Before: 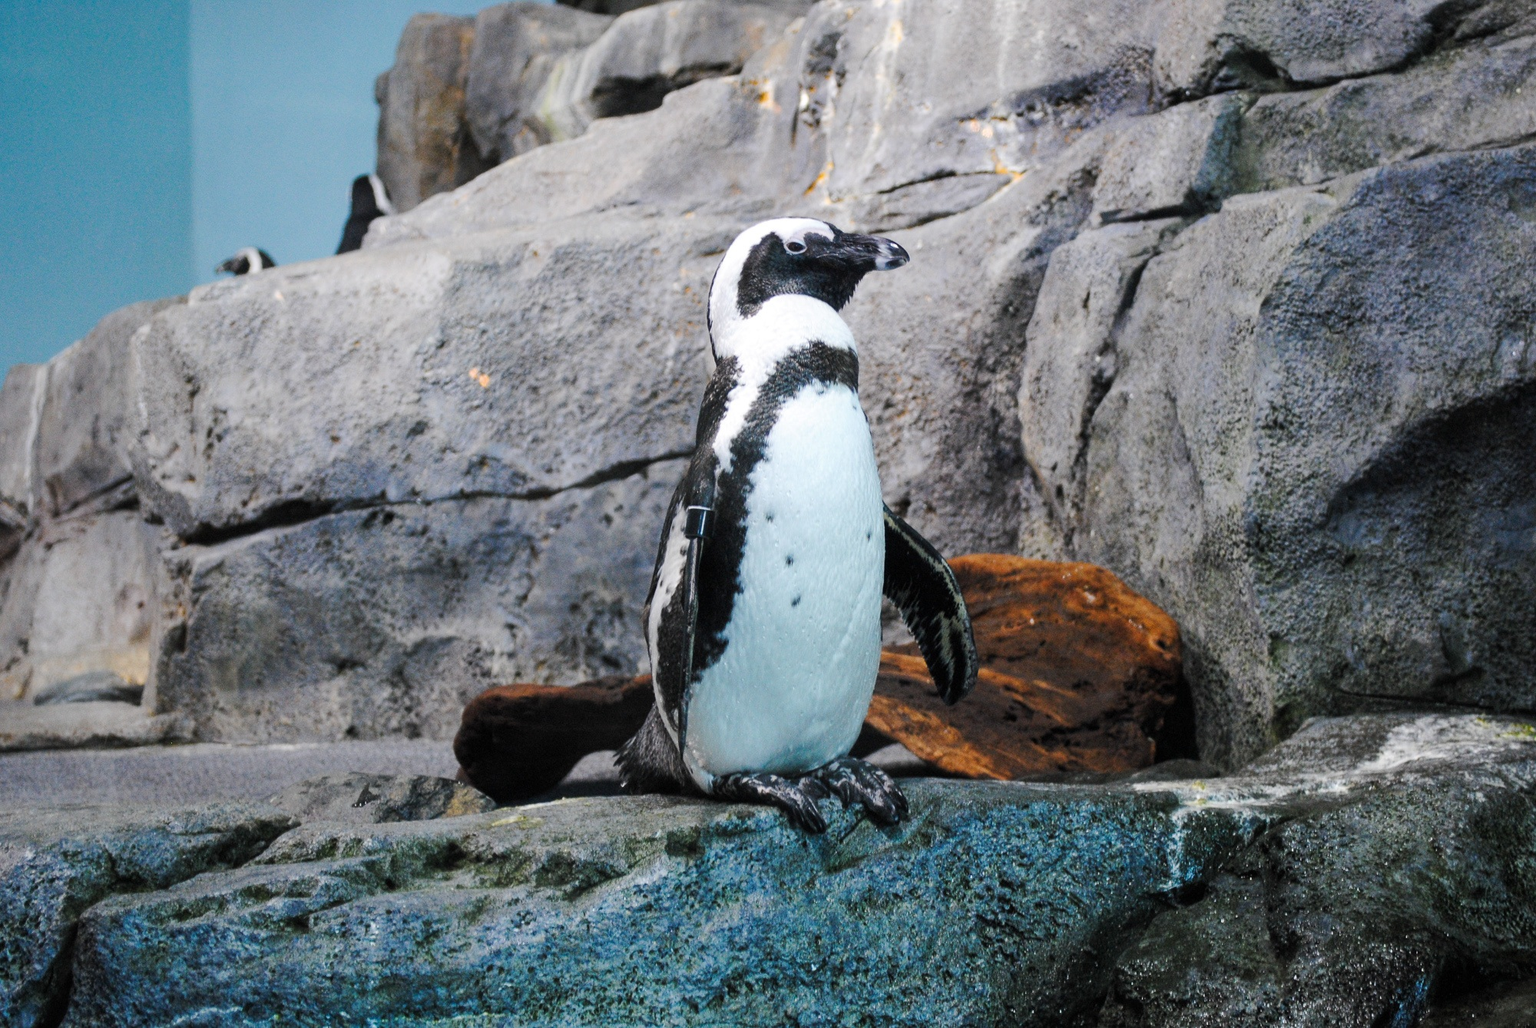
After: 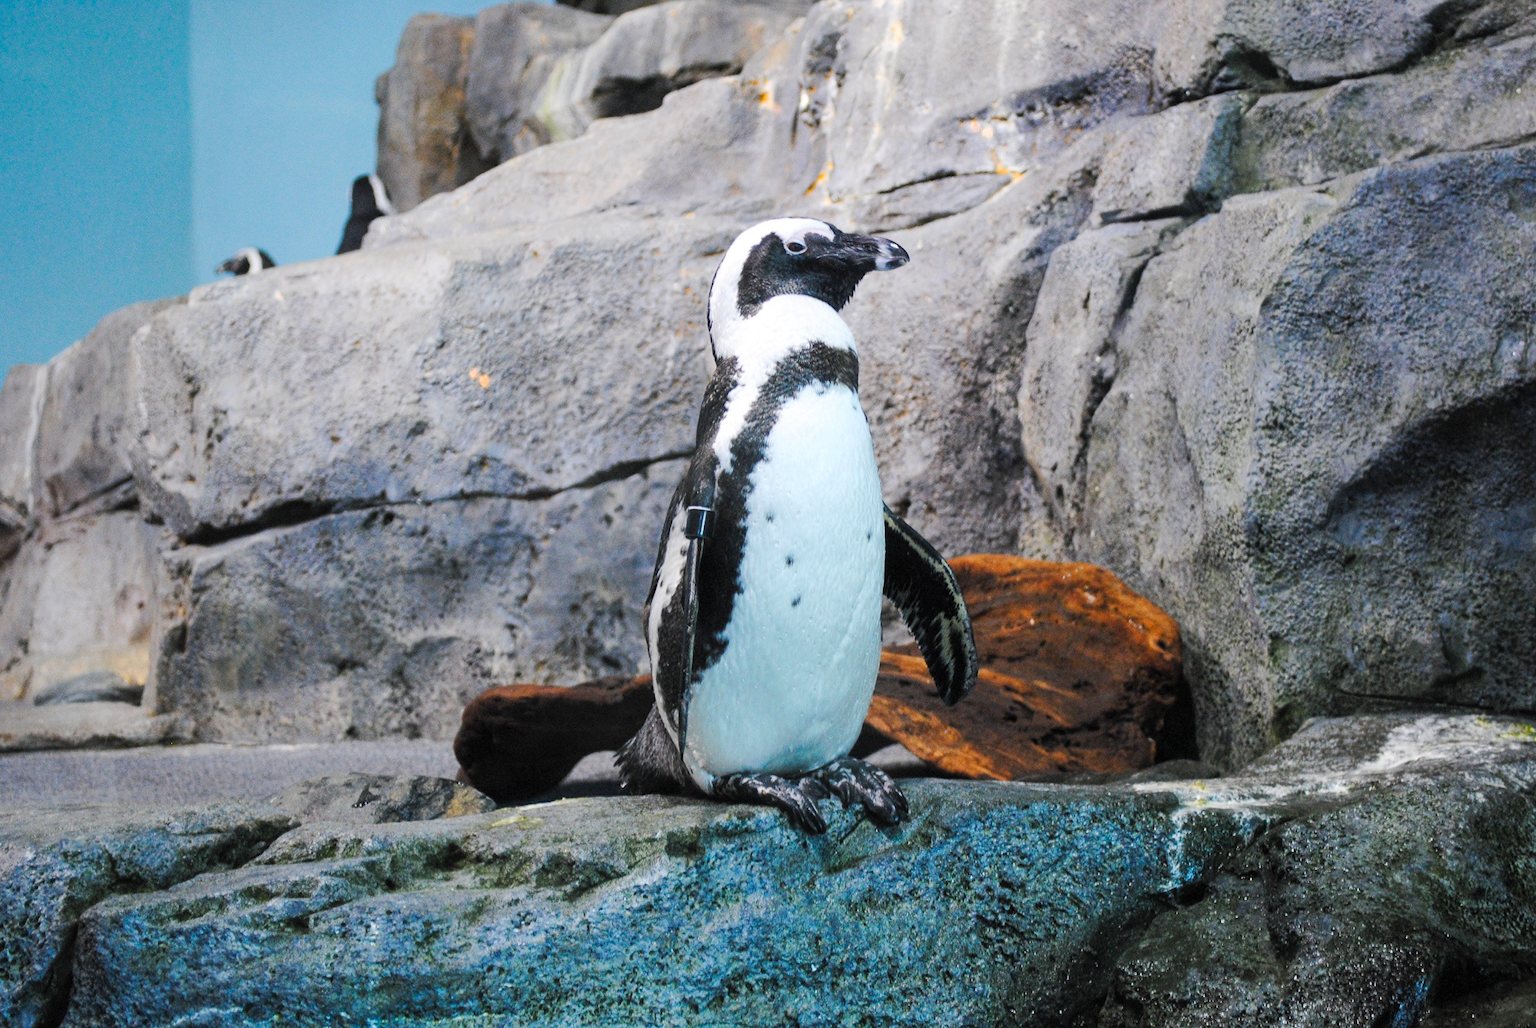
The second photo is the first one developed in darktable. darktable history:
contrast brightness saturation: contrast 0.073, brightness 0.08, saturation 0.182
